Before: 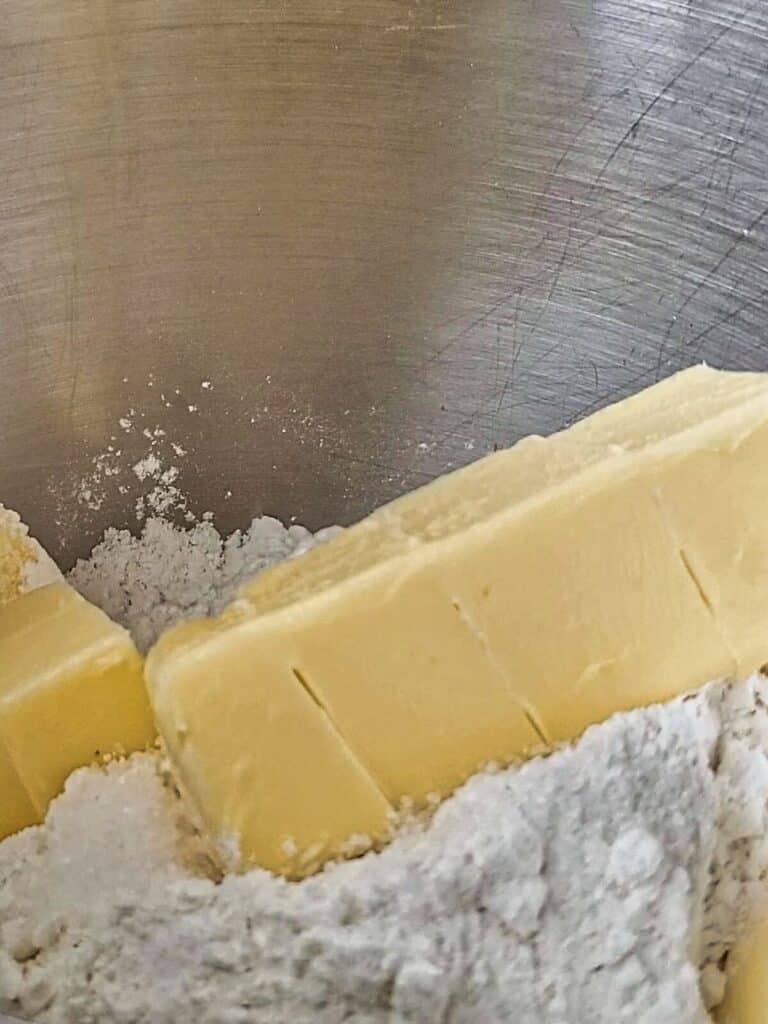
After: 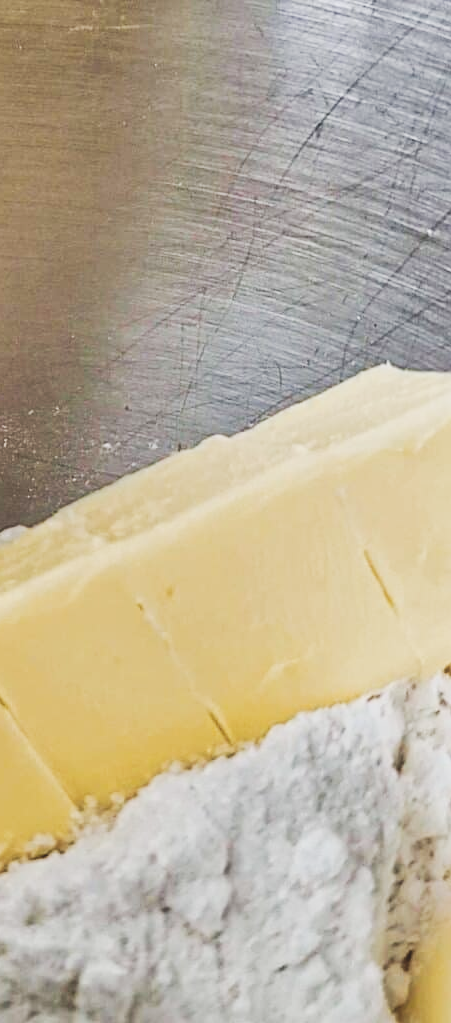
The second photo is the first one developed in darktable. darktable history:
crop: left 41.243%
tone curve: curves: ch0 [(0, 0.11) (0.181, 0.223) (0.405, 0.46) (0.456, 0.528) (0.634, 0.728) (0.877, 0.89) (0.984, 0.935)]; ch1 [(0, 0.052) (0.443, 0.43) (0.492, 0.485) (0.566, 0.579) (0.595, 0.625) (0.608, 0.654) (0.65, 0.708) (1, 0.961)]; ch2 [(0, 0) (0.33, 0.301) (0.421, 0.443) (0.447, 0.489) (0.495, 0.492) (0.537, 0.57) (0.586, 0.591) (0.663, 0.686) (1, 1)], preserve colors none
